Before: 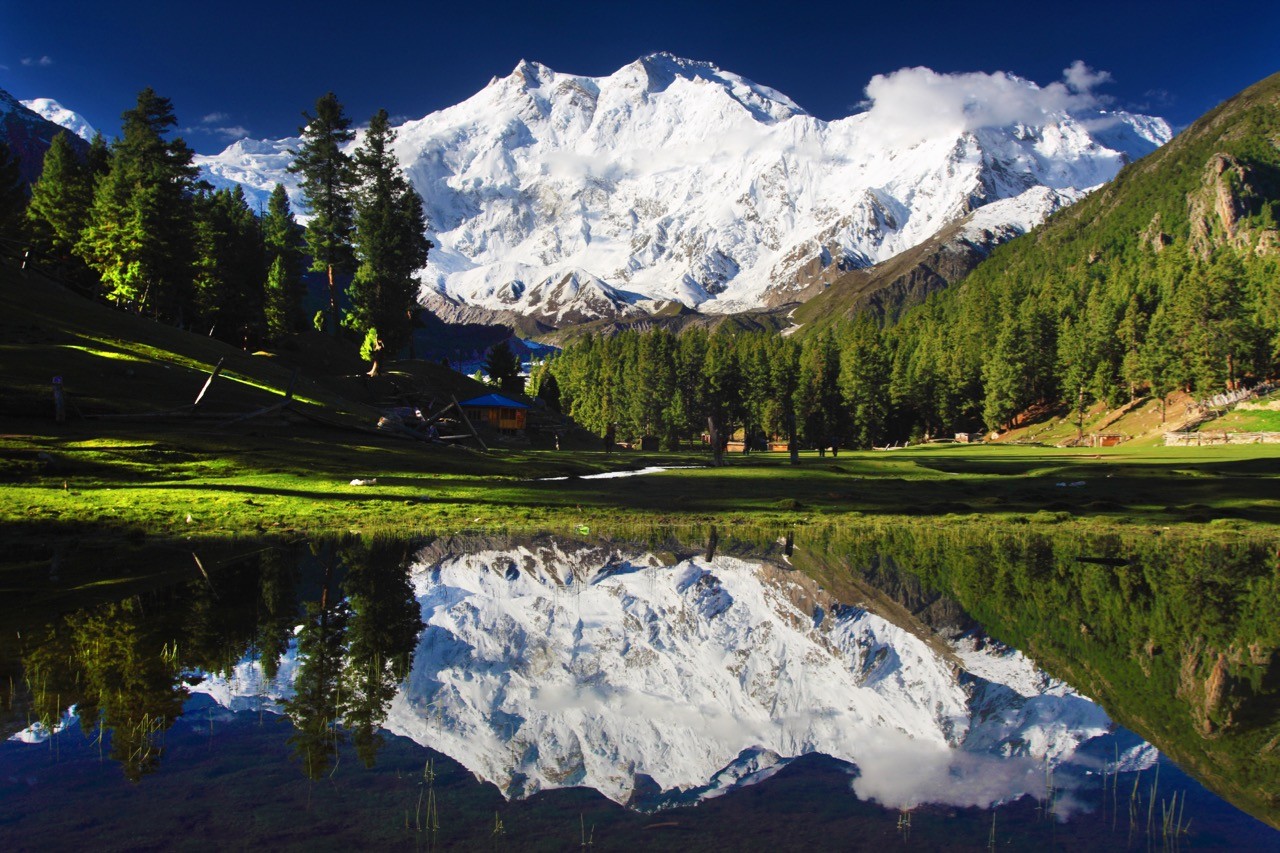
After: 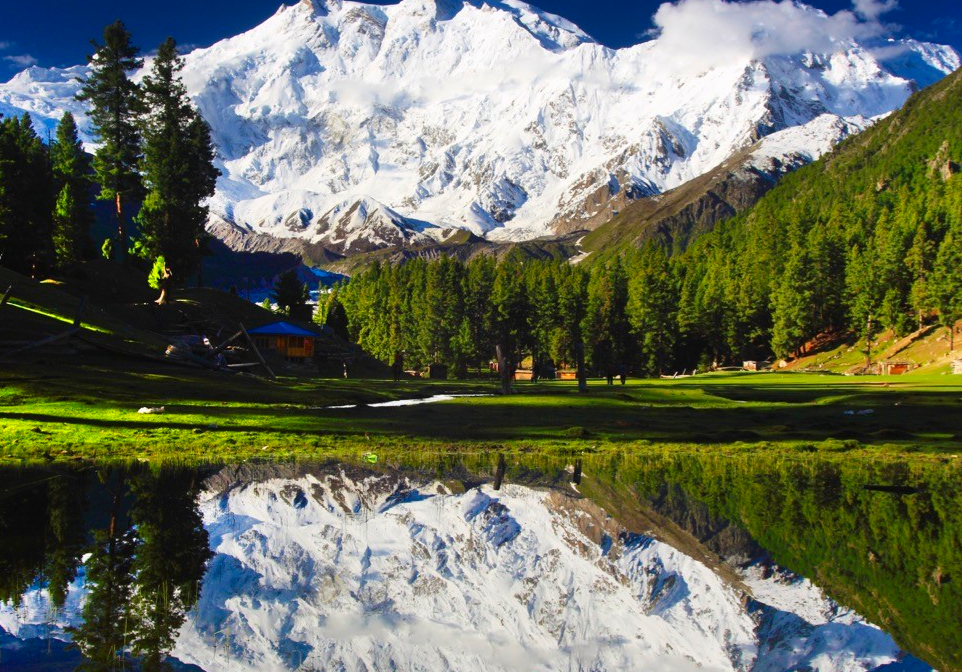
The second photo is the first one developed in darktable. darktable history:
contrast brightness saturation: contrast 0.089, saturation 0.273
crop: left 16.587%, top 8.551%, right 8.246%, bottom 12.631%
